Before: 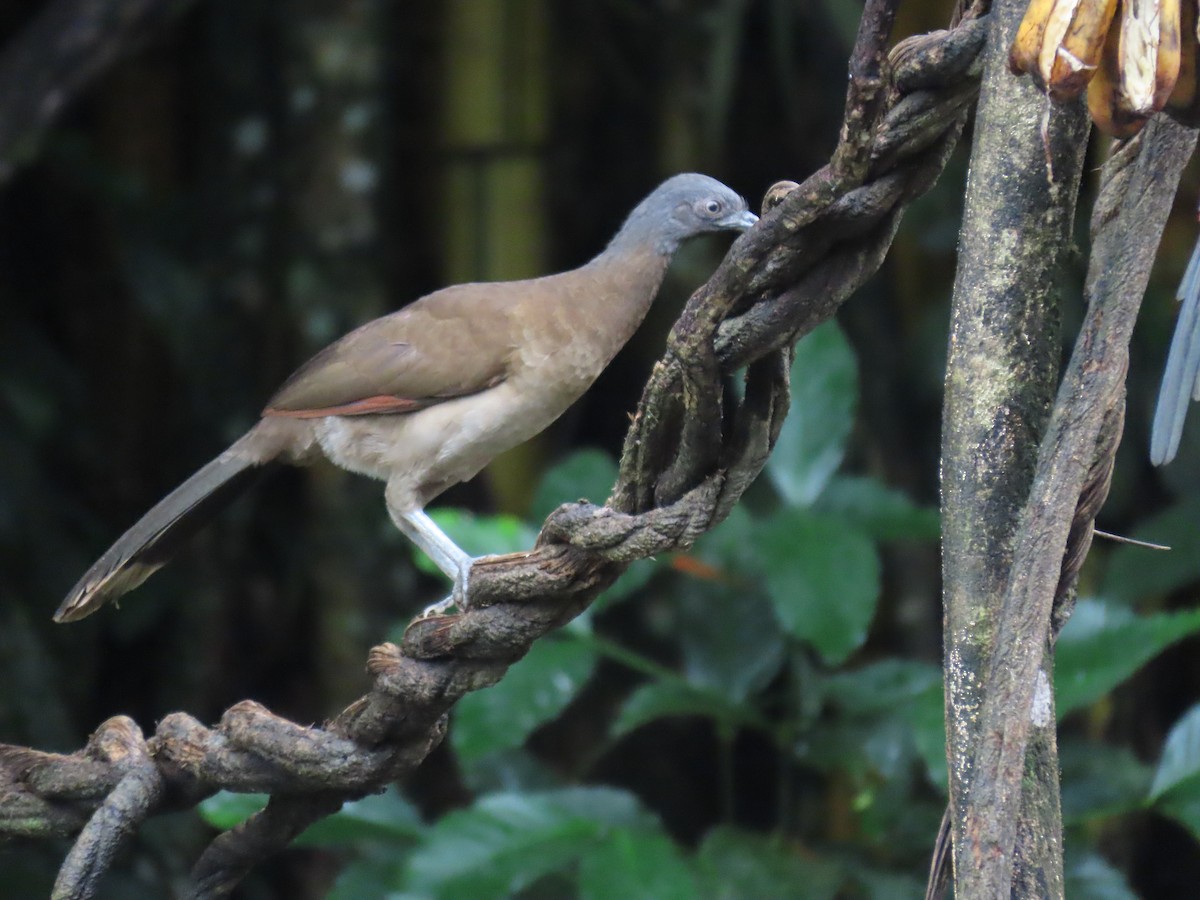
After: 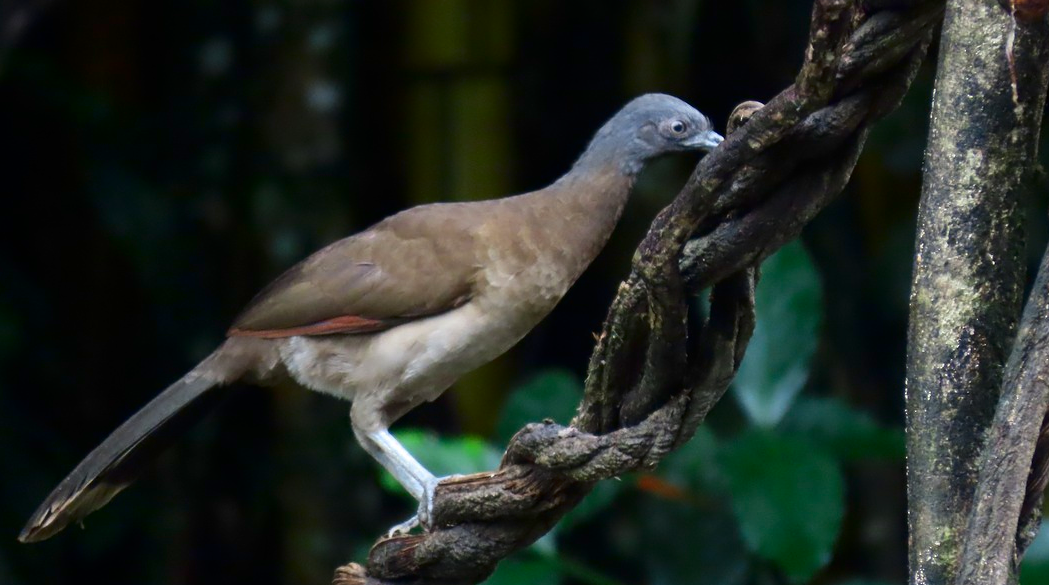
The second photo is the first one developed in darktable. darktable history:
contrast brightness saturation: contrast 0.134, brightness -0.224, saturation 0.14
crop: left 2.925%, top 8.972%, right 9.625%, bottom 25.946%
